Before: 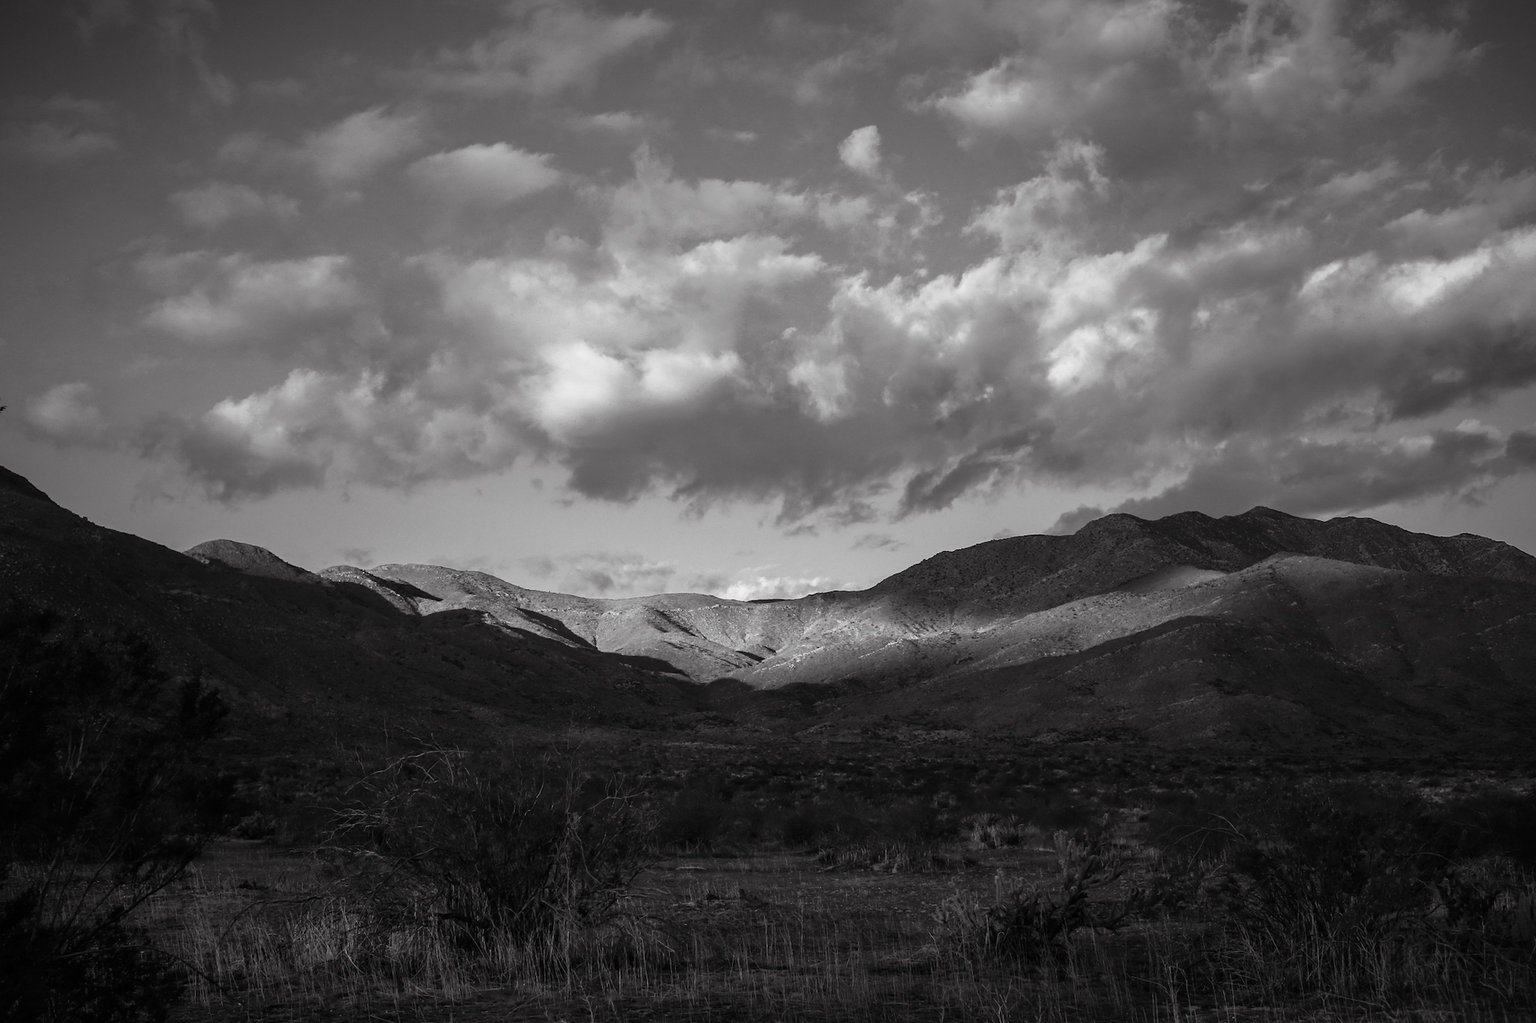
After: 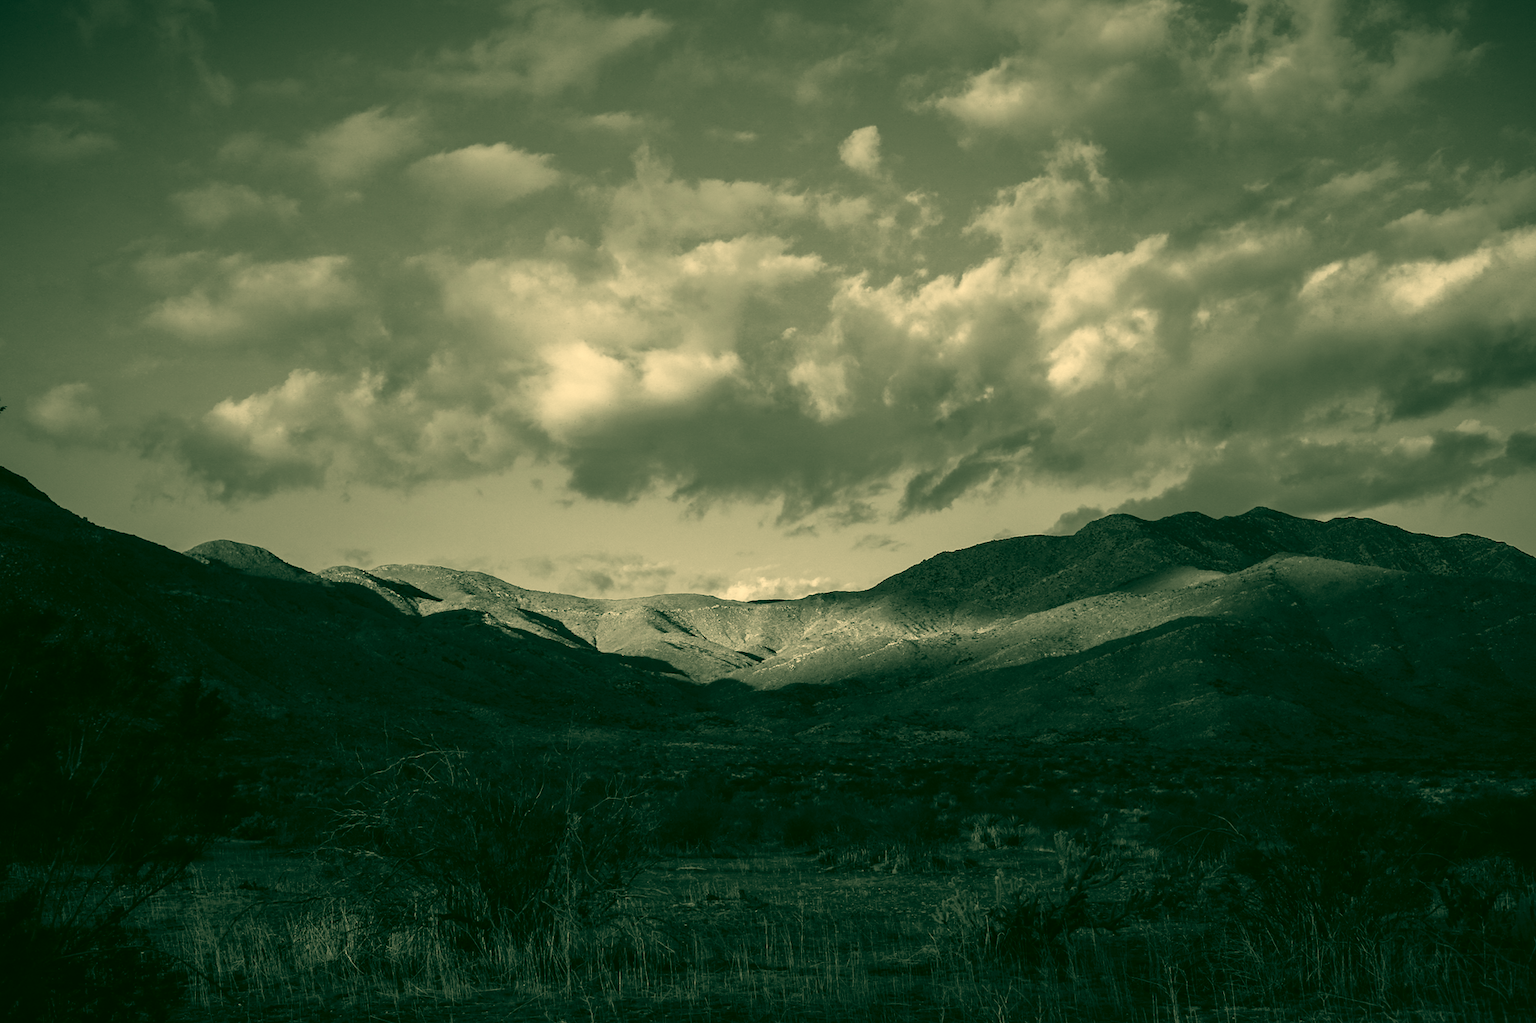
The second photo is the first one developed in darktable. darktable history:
white balance: red 1, blue 1
color correction: highlights a* 5.62, highlights b* 33.57, shadows a* -25.86, shadows b* 4.02
